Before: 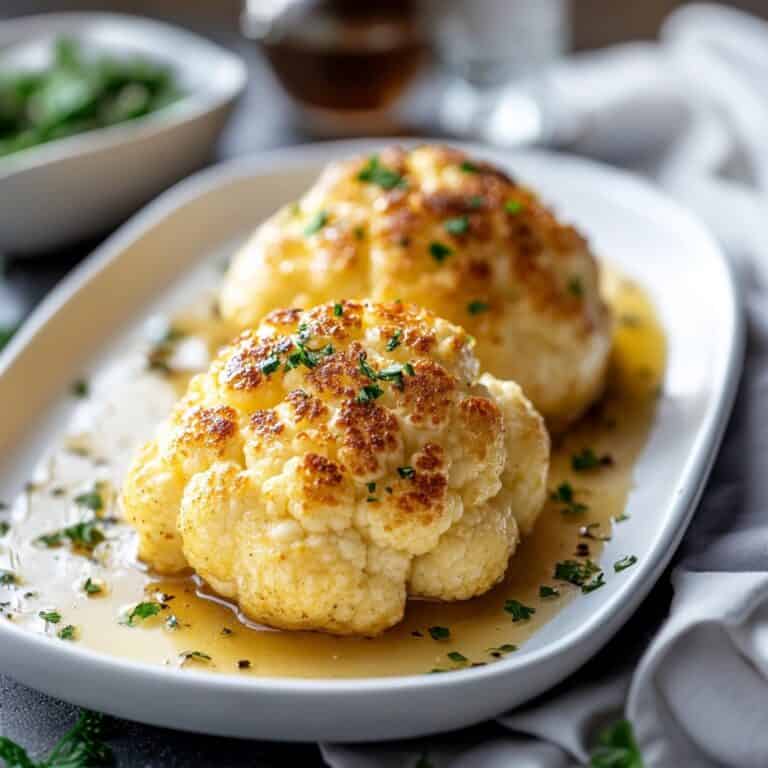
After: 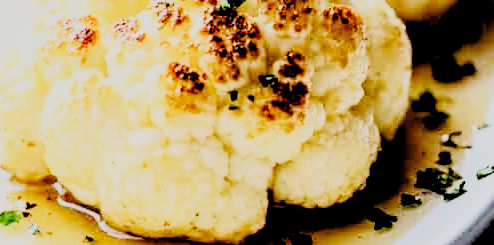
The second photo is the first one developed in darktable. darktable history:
local contrast: mode bilateral grid, contrast 20, coarseness 50, detail 120%, midtone range 0.2
crop: left 18.091%, top 51.13%, right 17.525%, bottom 16.85%
filmic rgb: black relative exposure -2.85 EV, white relative exposure 4.56 EV, hardness 1.77, contrast 1.25, preserve chrominance no, color science v5 (2021)
rgb curve: curves: ch0 [(0, 0) (0.21, 0.15) (0.24, 0.21) (0.5, 0.75) (0.75, 0.96) (0.89, 0.99) (1, 1)]; ch1 [(0, 0.02) (0.21, 0.13) (0.25, 0.2) (0.5, 0.67) (0.75, 0.9) (0.89, 0.97) (1, 1)]; ch2 [(0, 0.02) (0.21, 0.13) (0.25, 0.2) (0.5, 0.67) (0.75, 0.9) (0.89, 0.97) (1, 1)], compensate middle gray true
